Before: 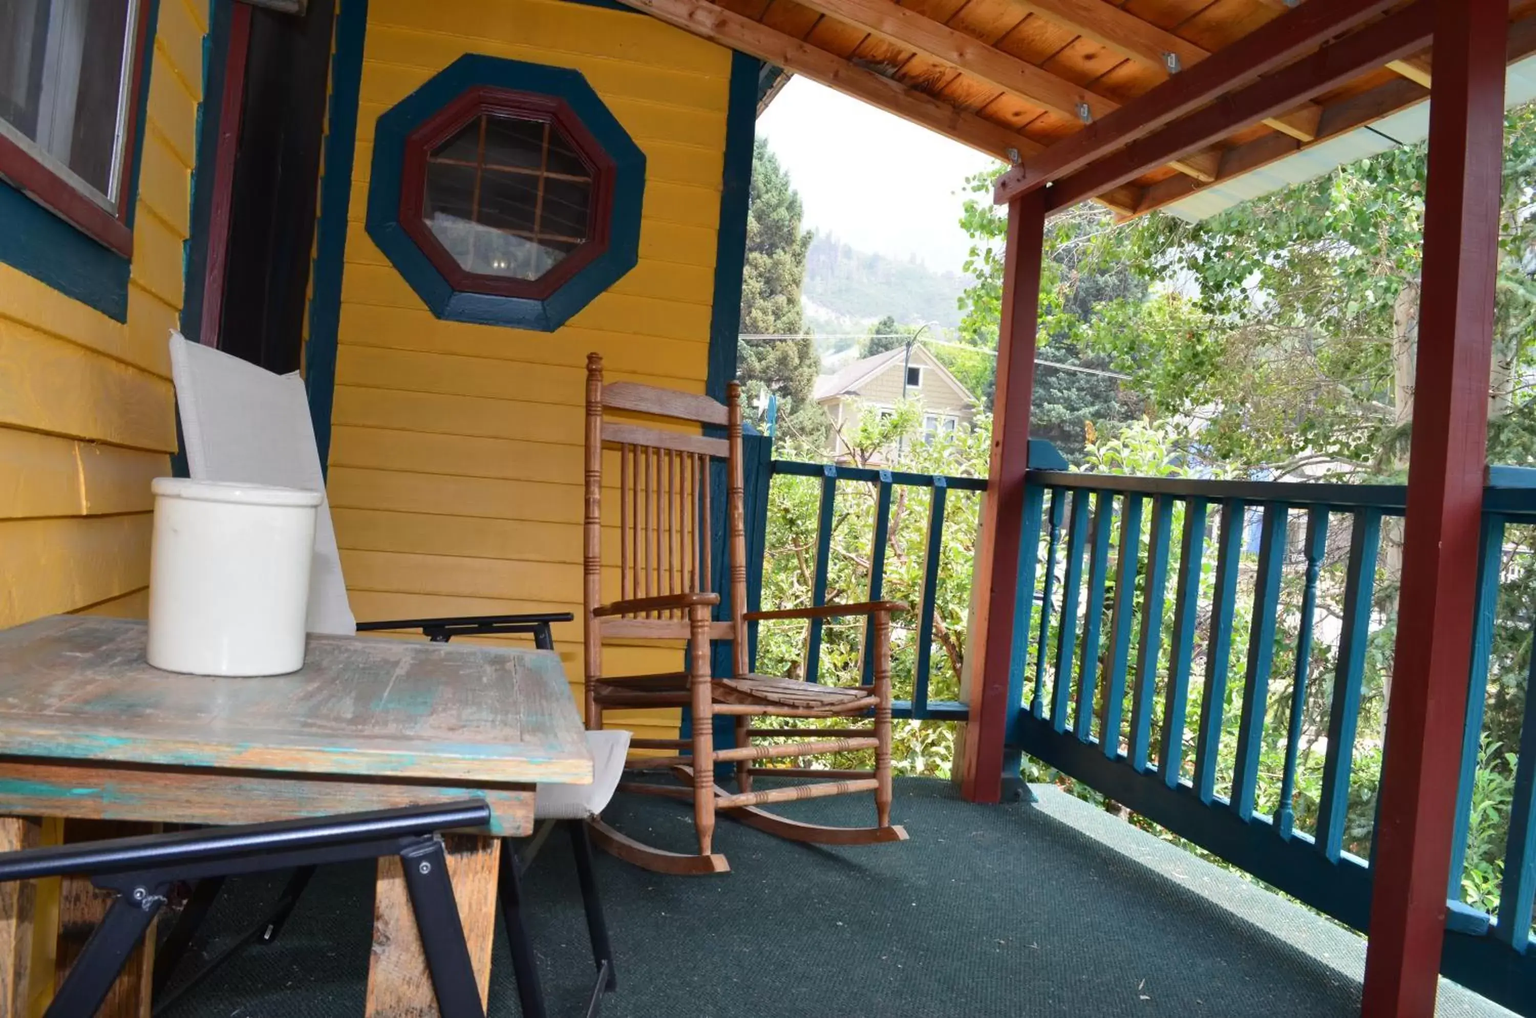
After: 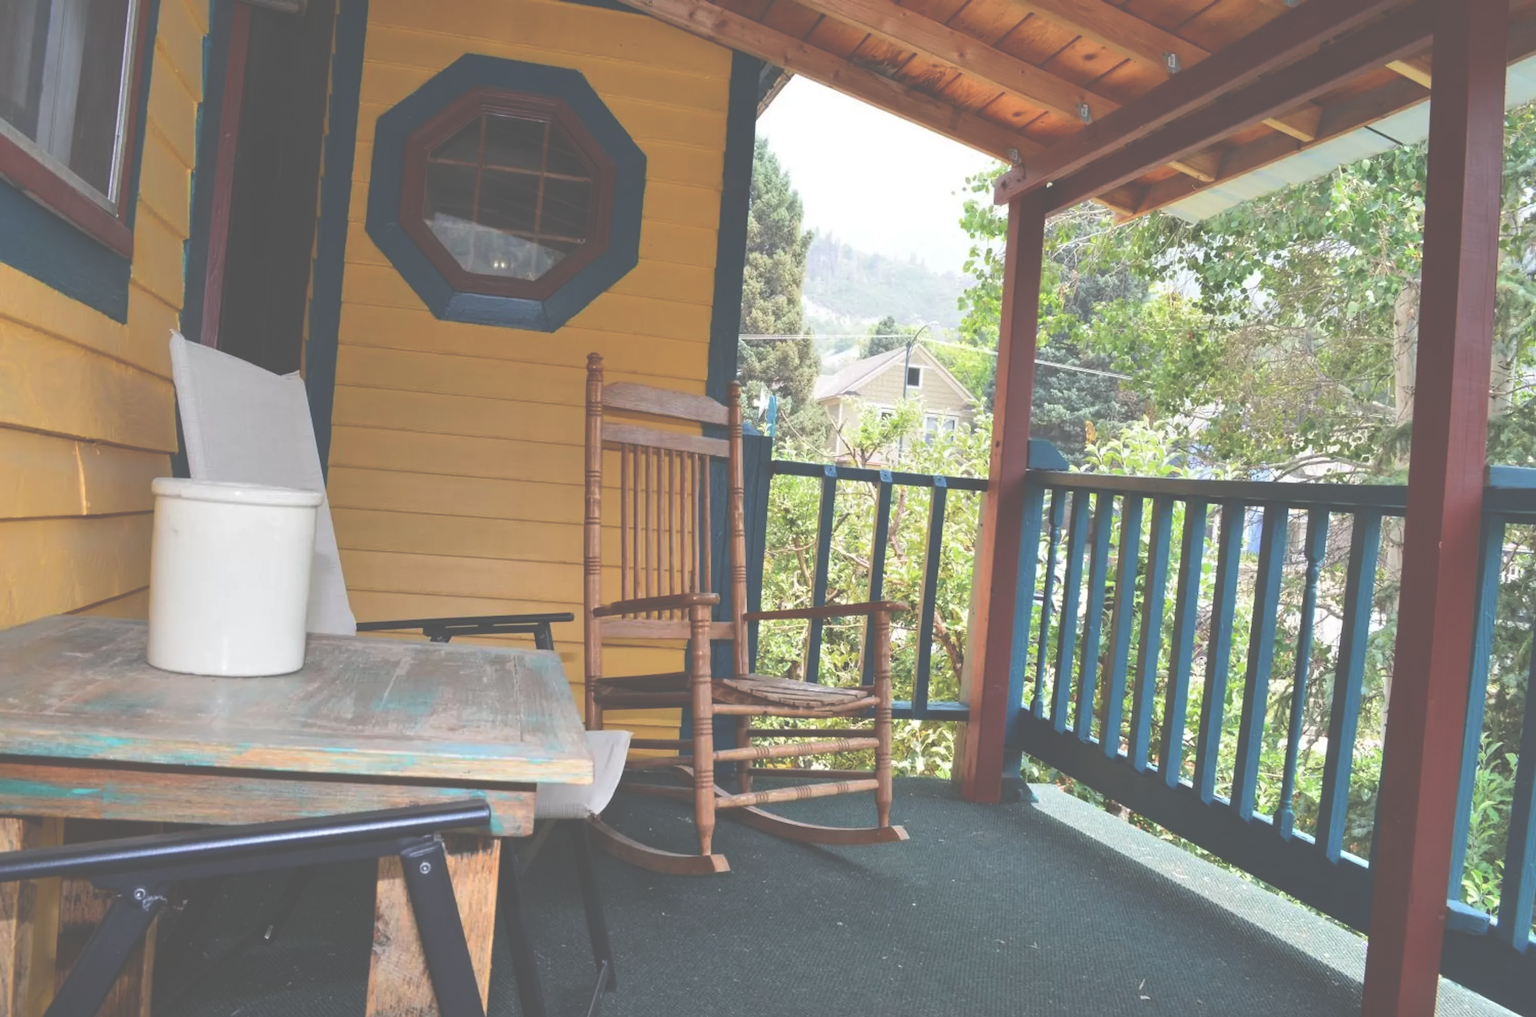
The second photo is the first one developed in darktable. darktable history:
exposure: black level correction -0.087, compensate exposure bias true, compensate highlight preservation false
